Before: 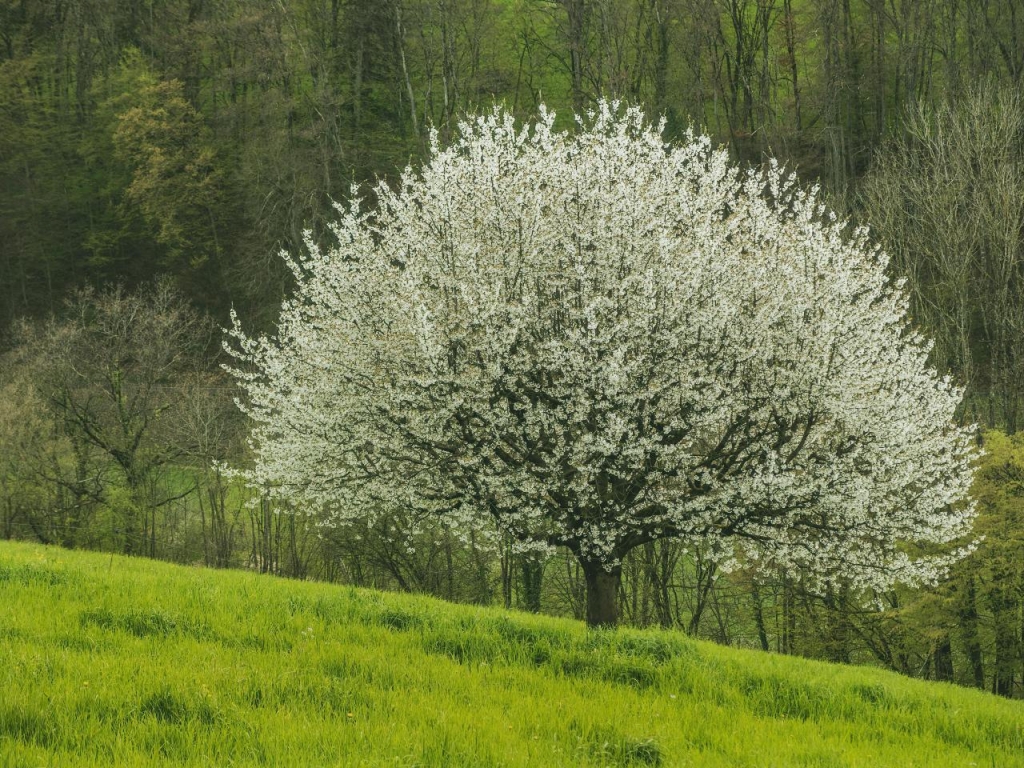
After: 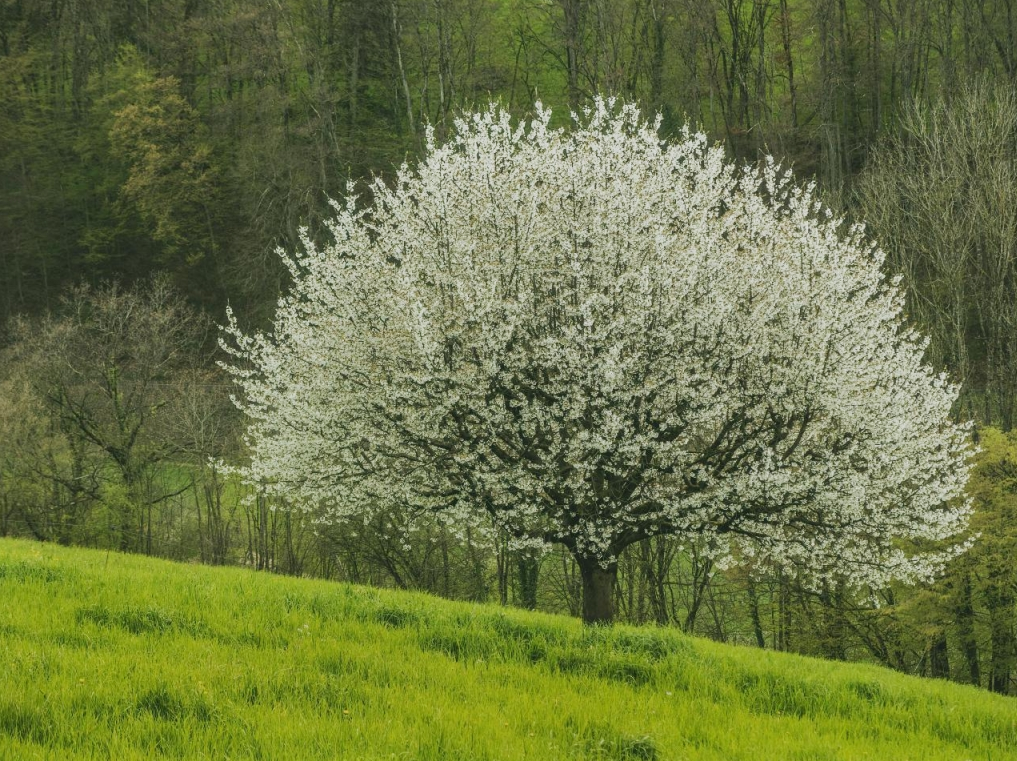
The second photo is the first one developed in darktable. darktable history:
sigmoid: contrast 1.22, skew 0.65
crop: left 0.434%, top 0.485%, right 0.244%, bottom 0.386%
